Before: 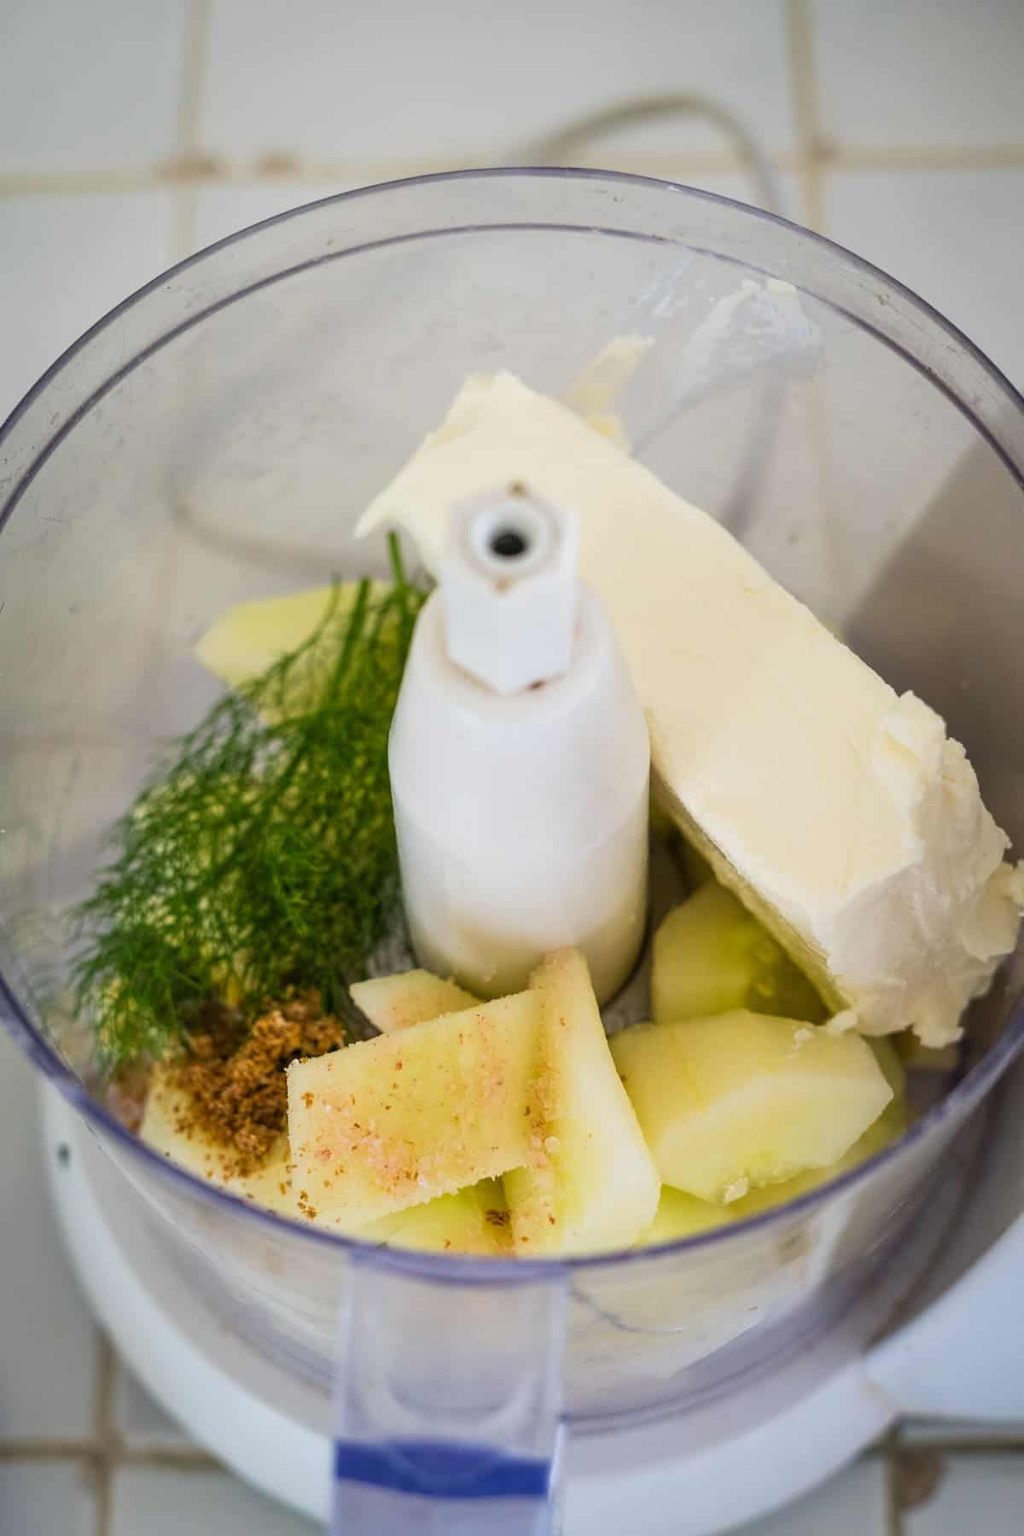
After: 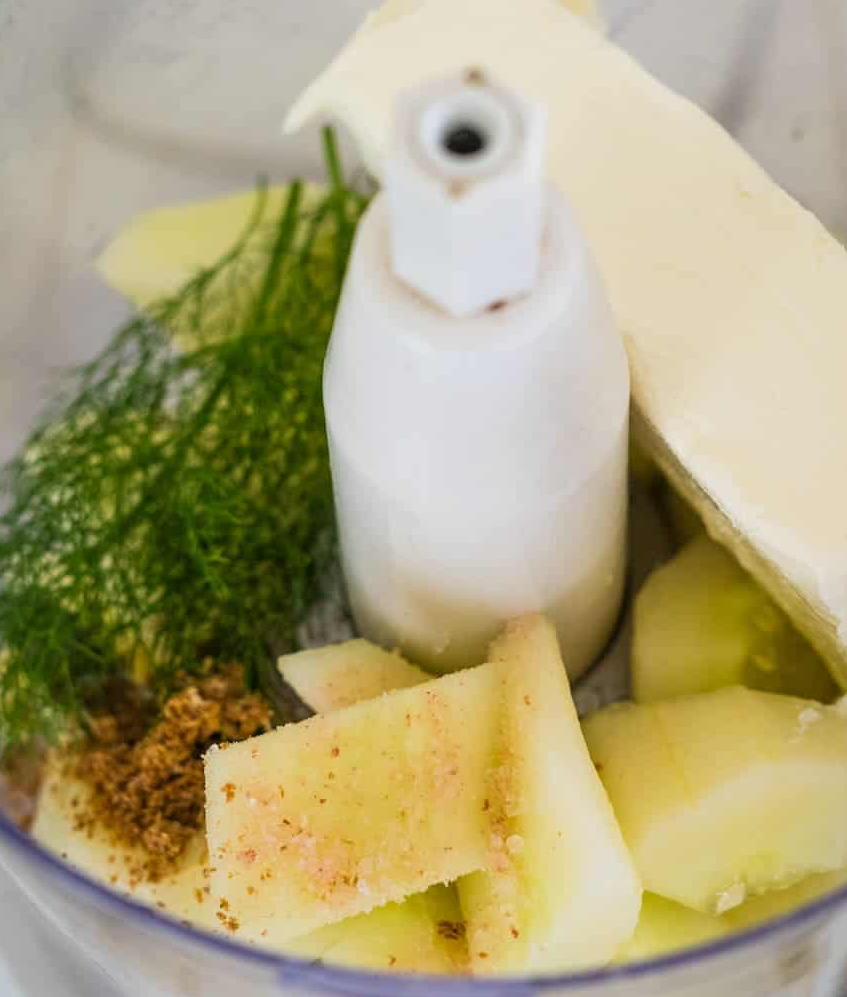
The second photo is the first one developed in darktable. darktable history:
crop: left 11.038%, top 27.614%, right 18.325%, bottom 16.988%
